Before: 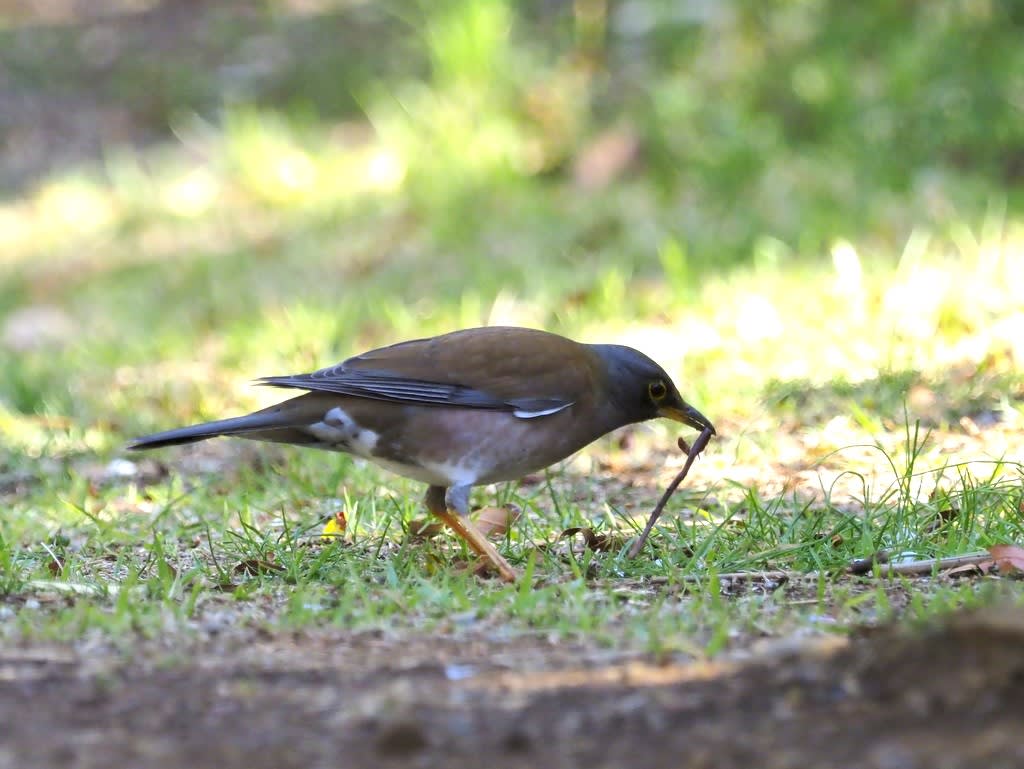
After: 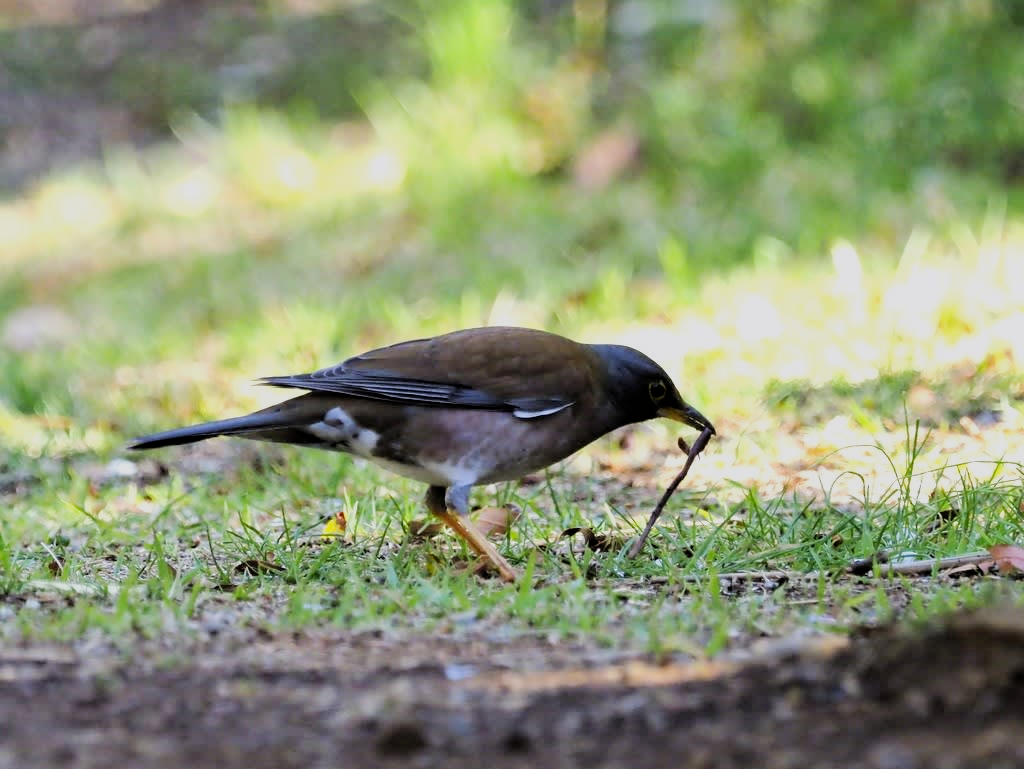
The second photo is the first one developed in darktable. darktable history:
haze removal: compatibility mode true, adaptive false
filmic rgb: black relative exposure -5 EV, hardness 2.88, contrast 1.2, highlights saturation mix -30%
